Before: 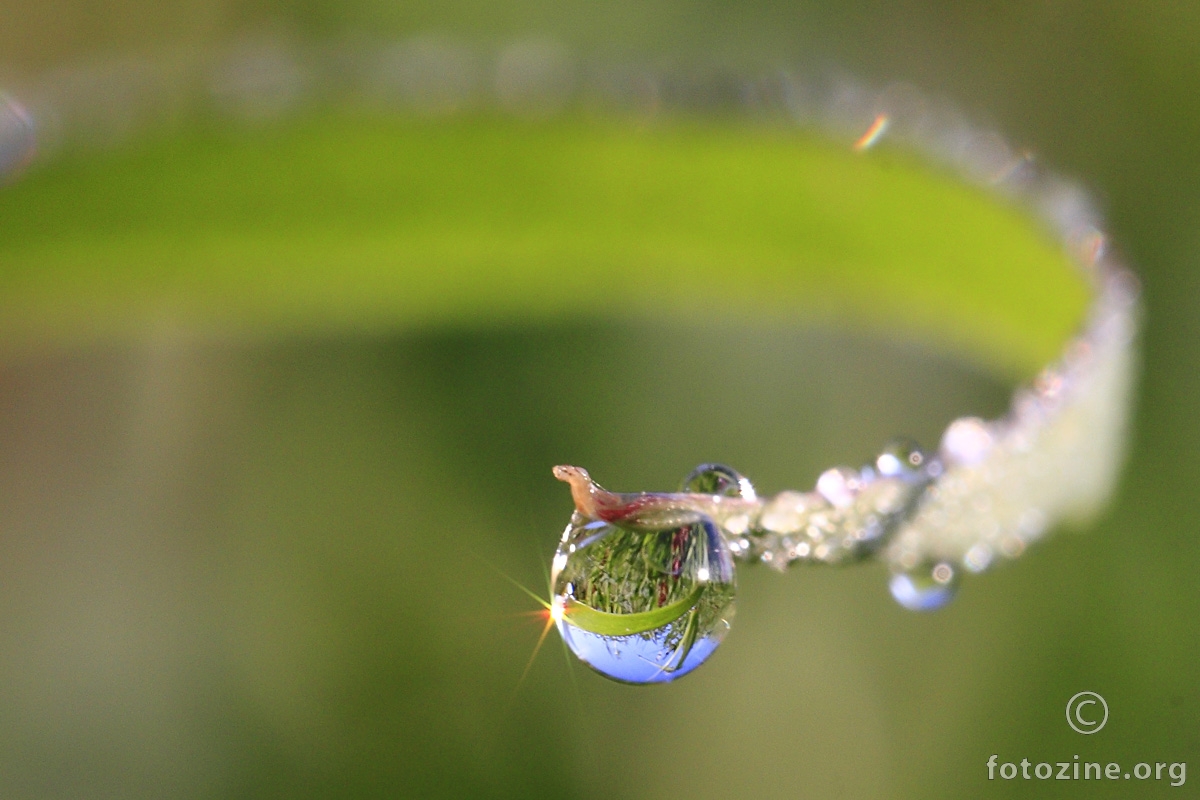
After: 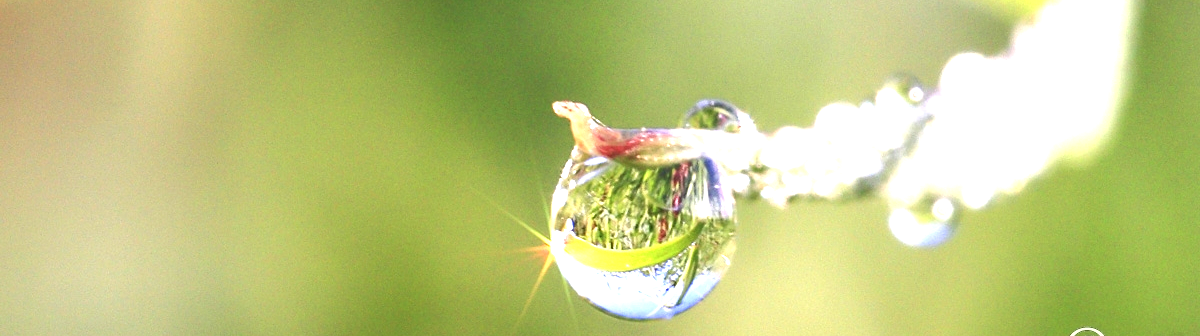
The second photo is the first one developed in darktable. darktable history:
exposure: black level correction 0, exposure 1.625 EV, compensate exposure bias true, compensate highlight preservation false
crop: top 45.551%, bottom 12.262%
